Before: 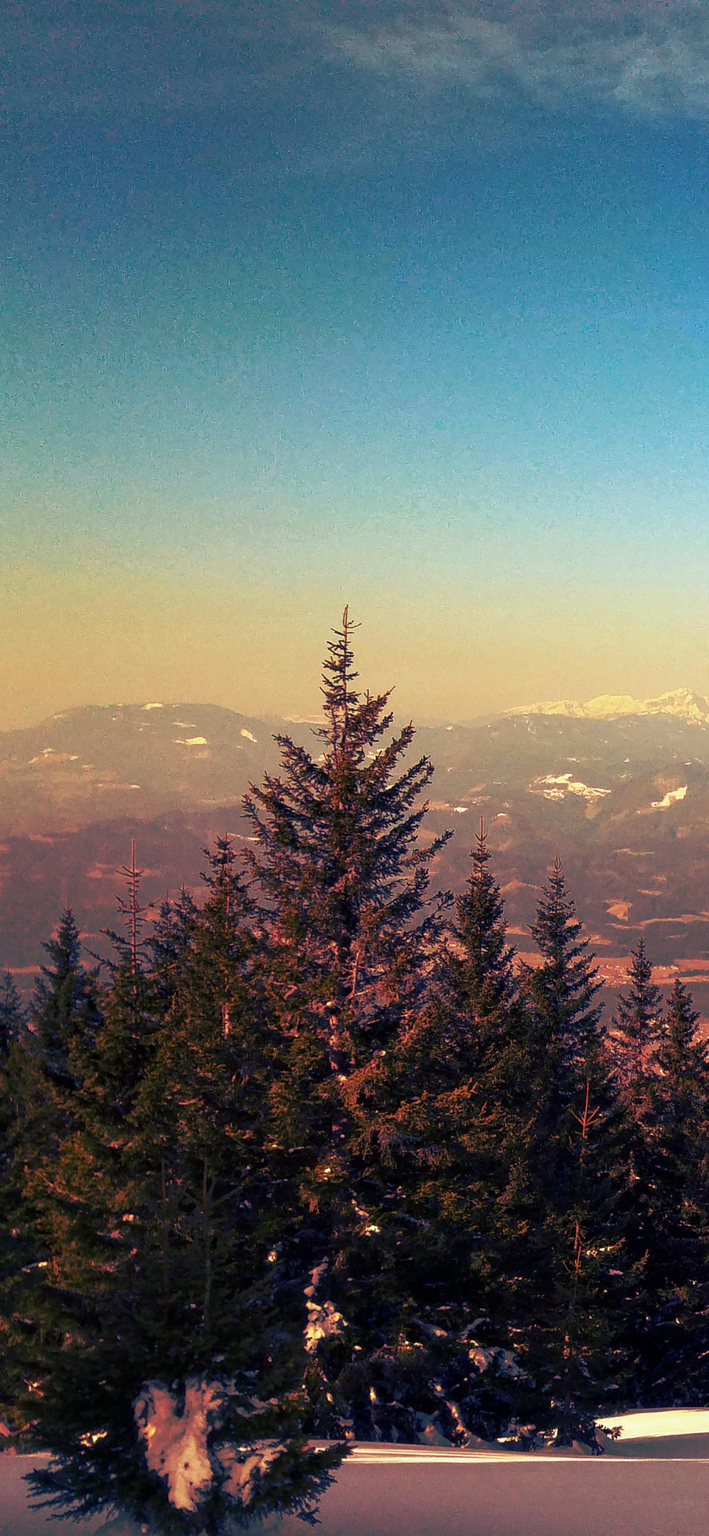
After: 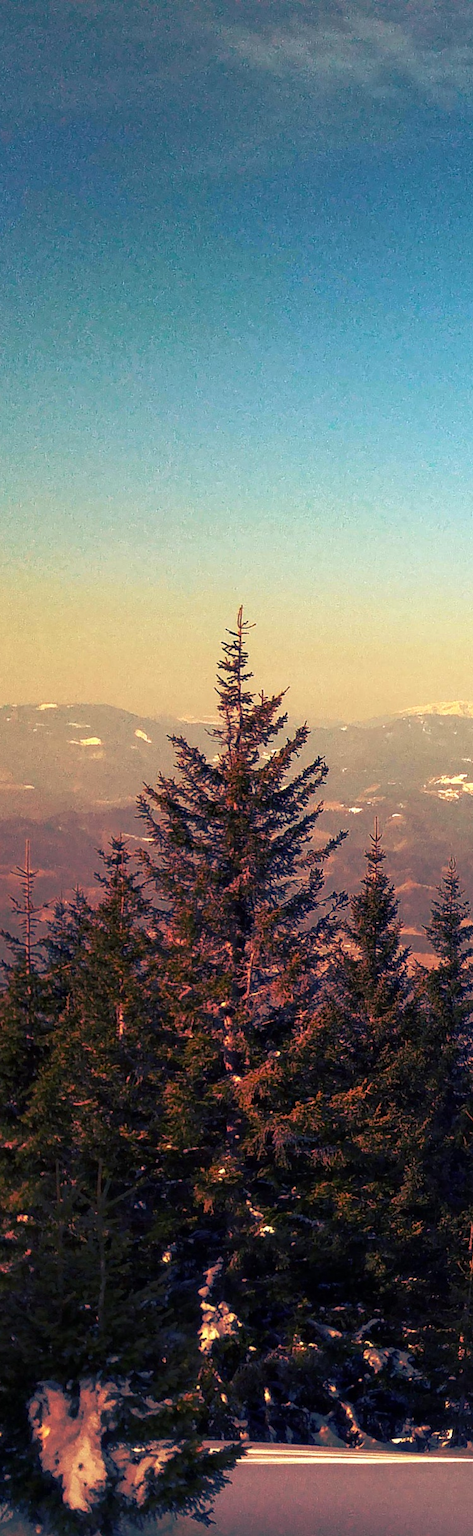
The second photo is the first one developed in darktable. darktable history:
color correction: highlights b* -0.009, saturation 0.994
crop and rotate: left 14.969%, right 18.351%
levels: levels [0, 0.476, 0.951]
